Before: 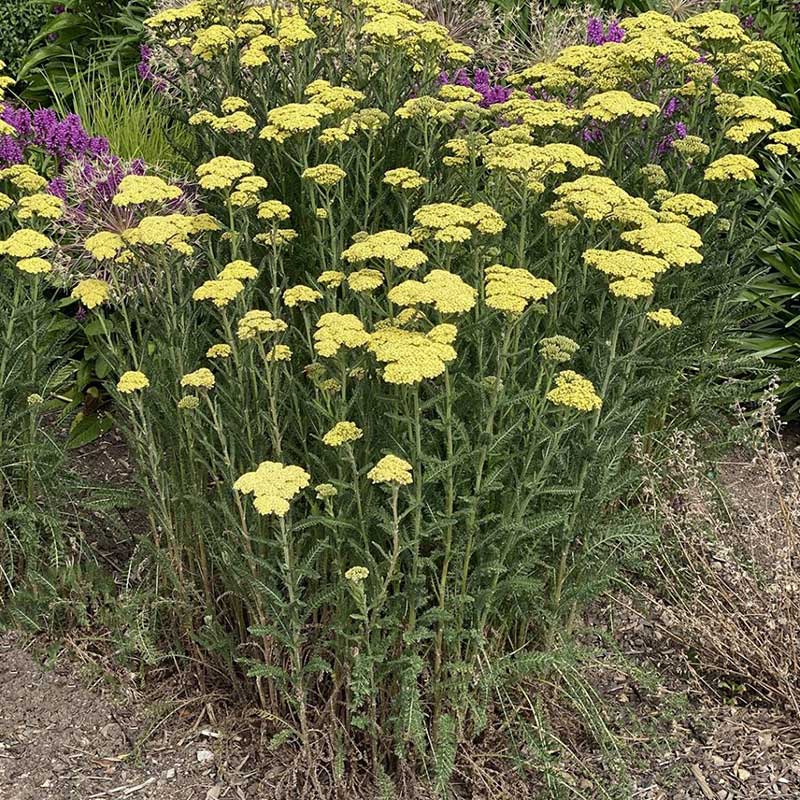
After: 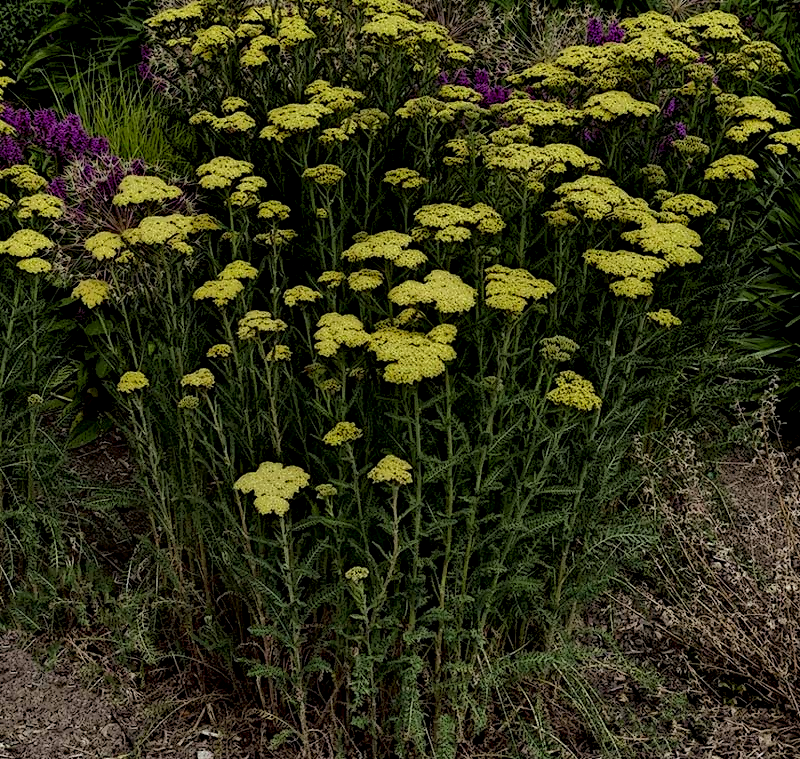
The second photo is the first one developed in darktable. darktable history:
crop and rotate: top 0.008%, bottom 5.113%
local contrast: highlights 2%, shadows 233%, detail 164%, midtone range 0.004
